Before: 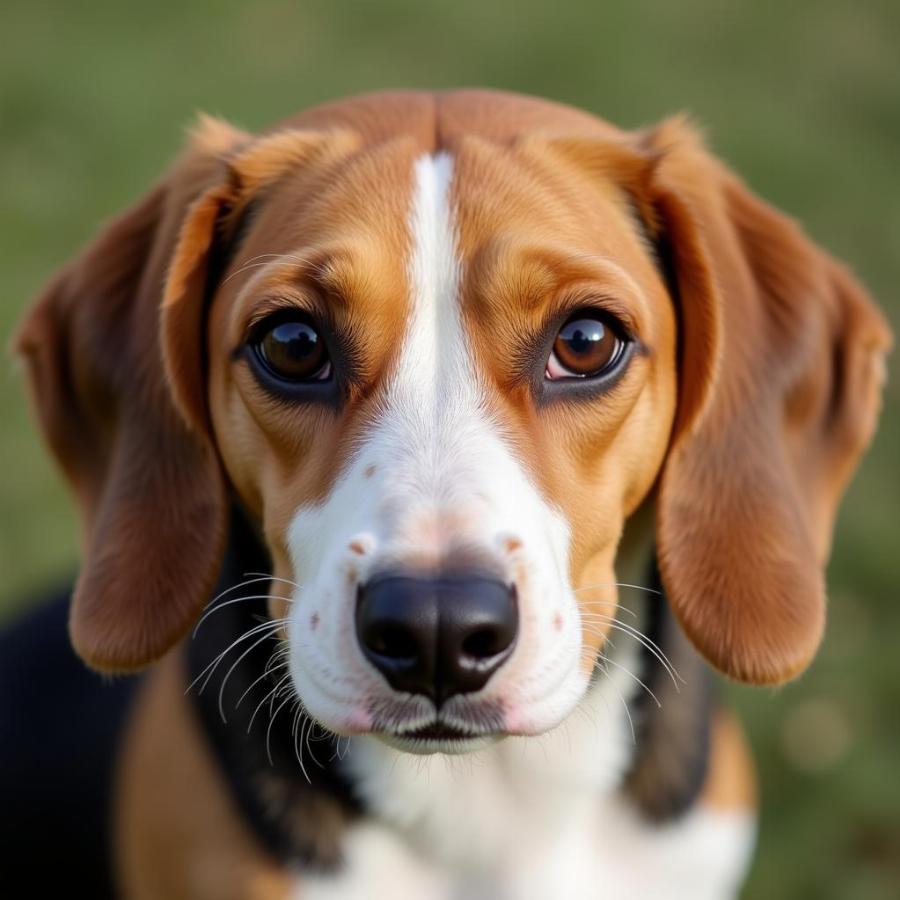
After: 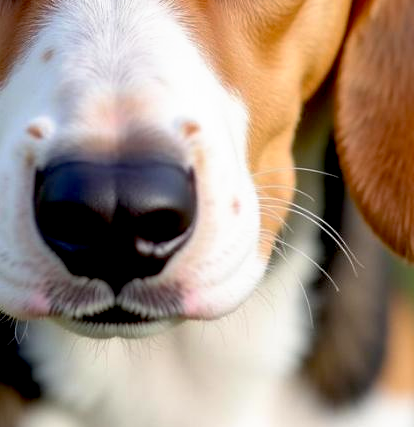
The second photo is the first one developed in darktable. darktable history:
base curve: curves: ch0 [(0.017, 0) (0.425, 0.441) (0.844, 0.933) (1, 1)], preserve colors none
crop: left 35.794%, top 46.319%, right 18.152%, bottom 6.162%
